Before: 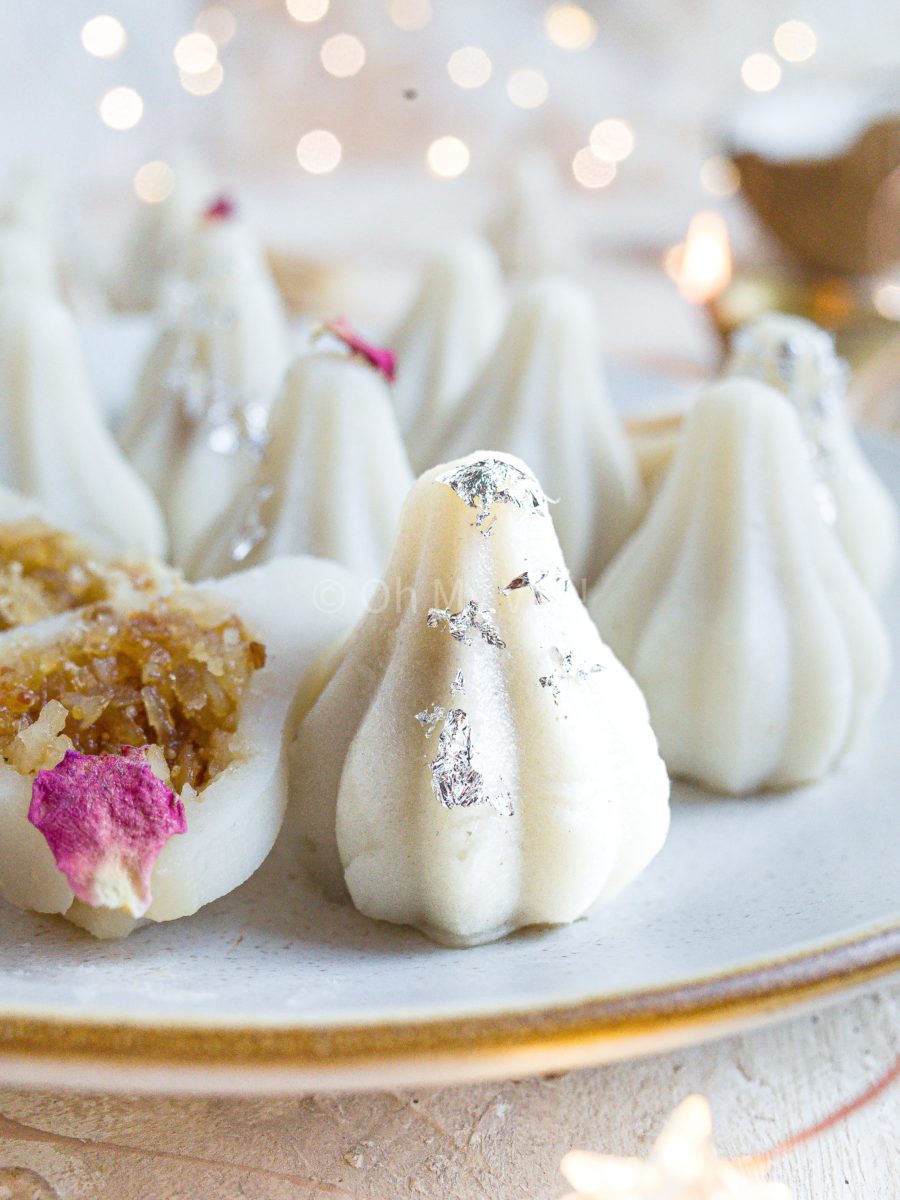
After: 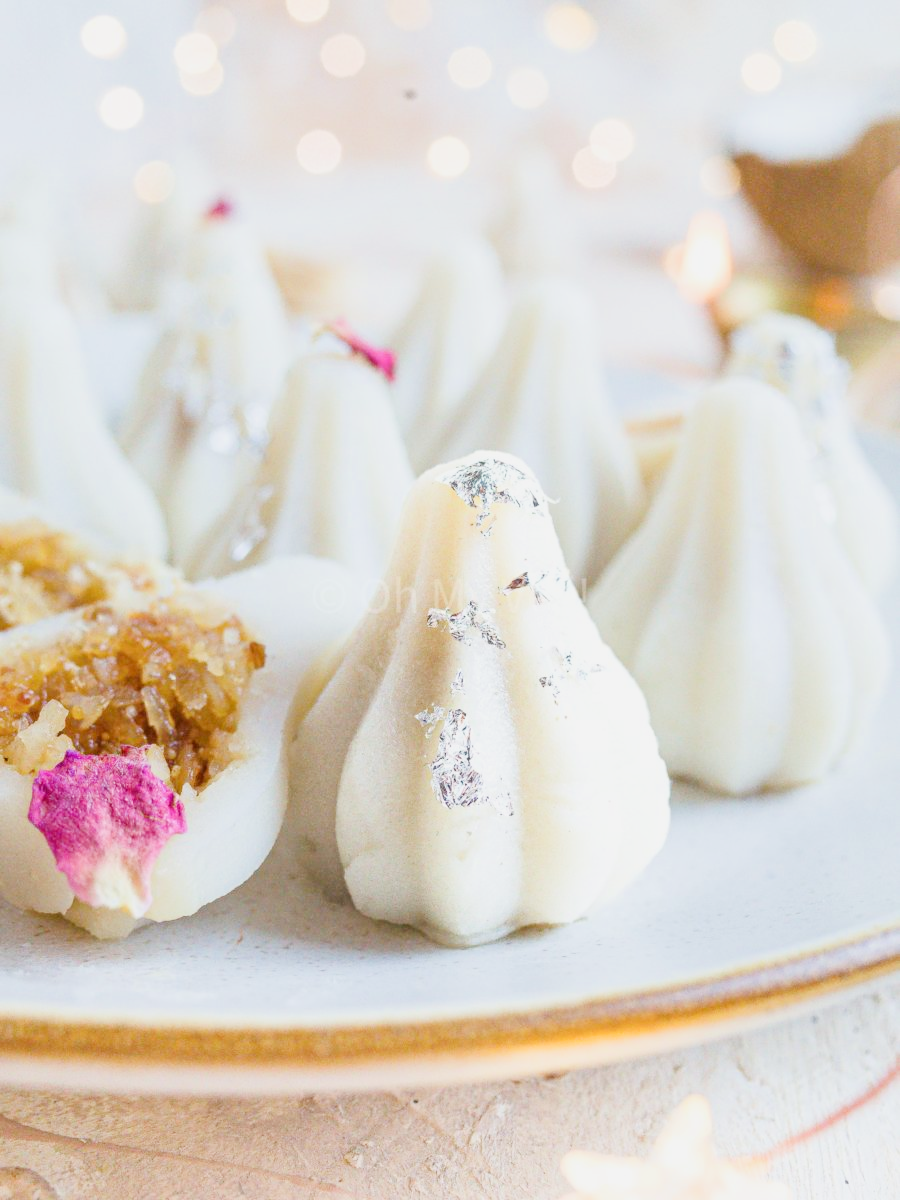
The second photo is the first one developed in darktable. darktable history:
exposure: exposure 1.067 EV, compensate highlight preservation false
filmic rgb: black relative exposure -7.65 EV, white relative exposure 4.56 EV, hardness 3.61
